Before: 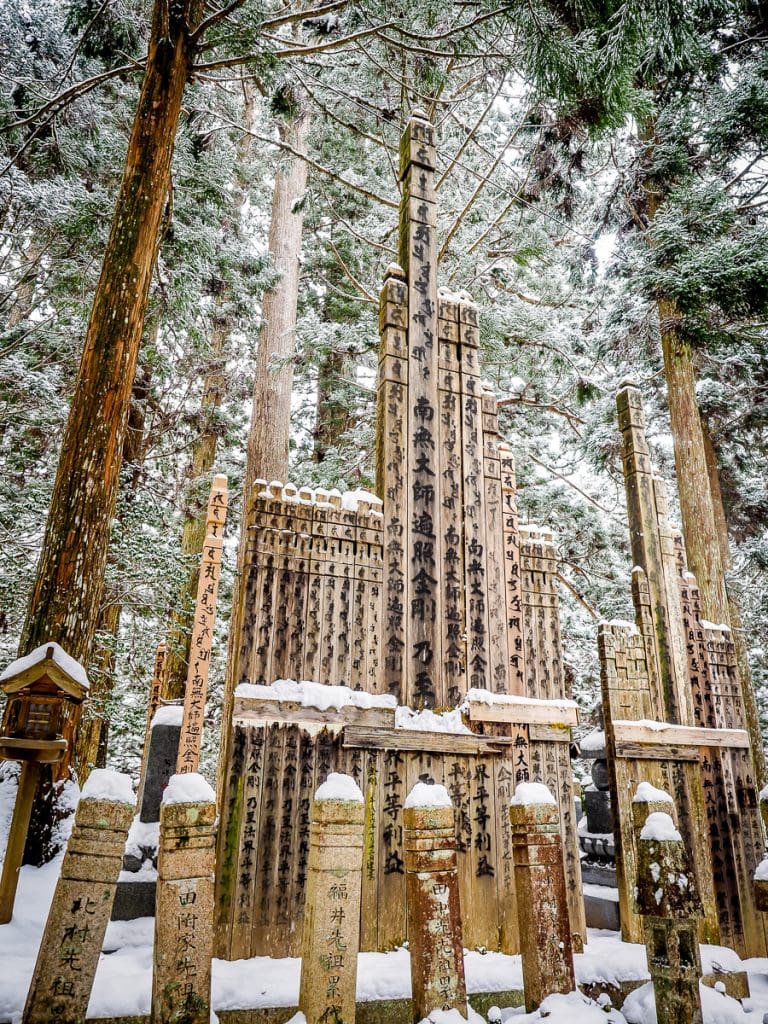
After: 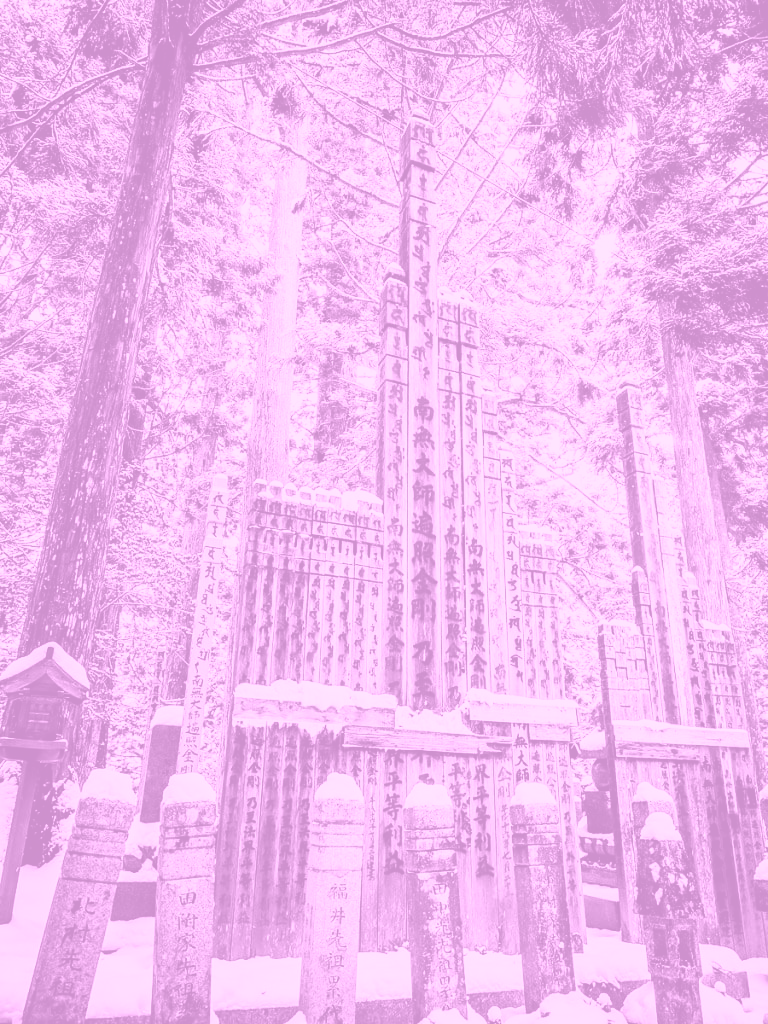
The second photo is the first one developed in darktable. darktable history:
colorize: hue 331.2°, saturation 69%, source mix 30.28%, lightness 69.02%, version 1
levels: levels [0, 0.618, 1]
contrast brightness saturation: contrast 0.24, brightness 0.26, saturation 0.39
